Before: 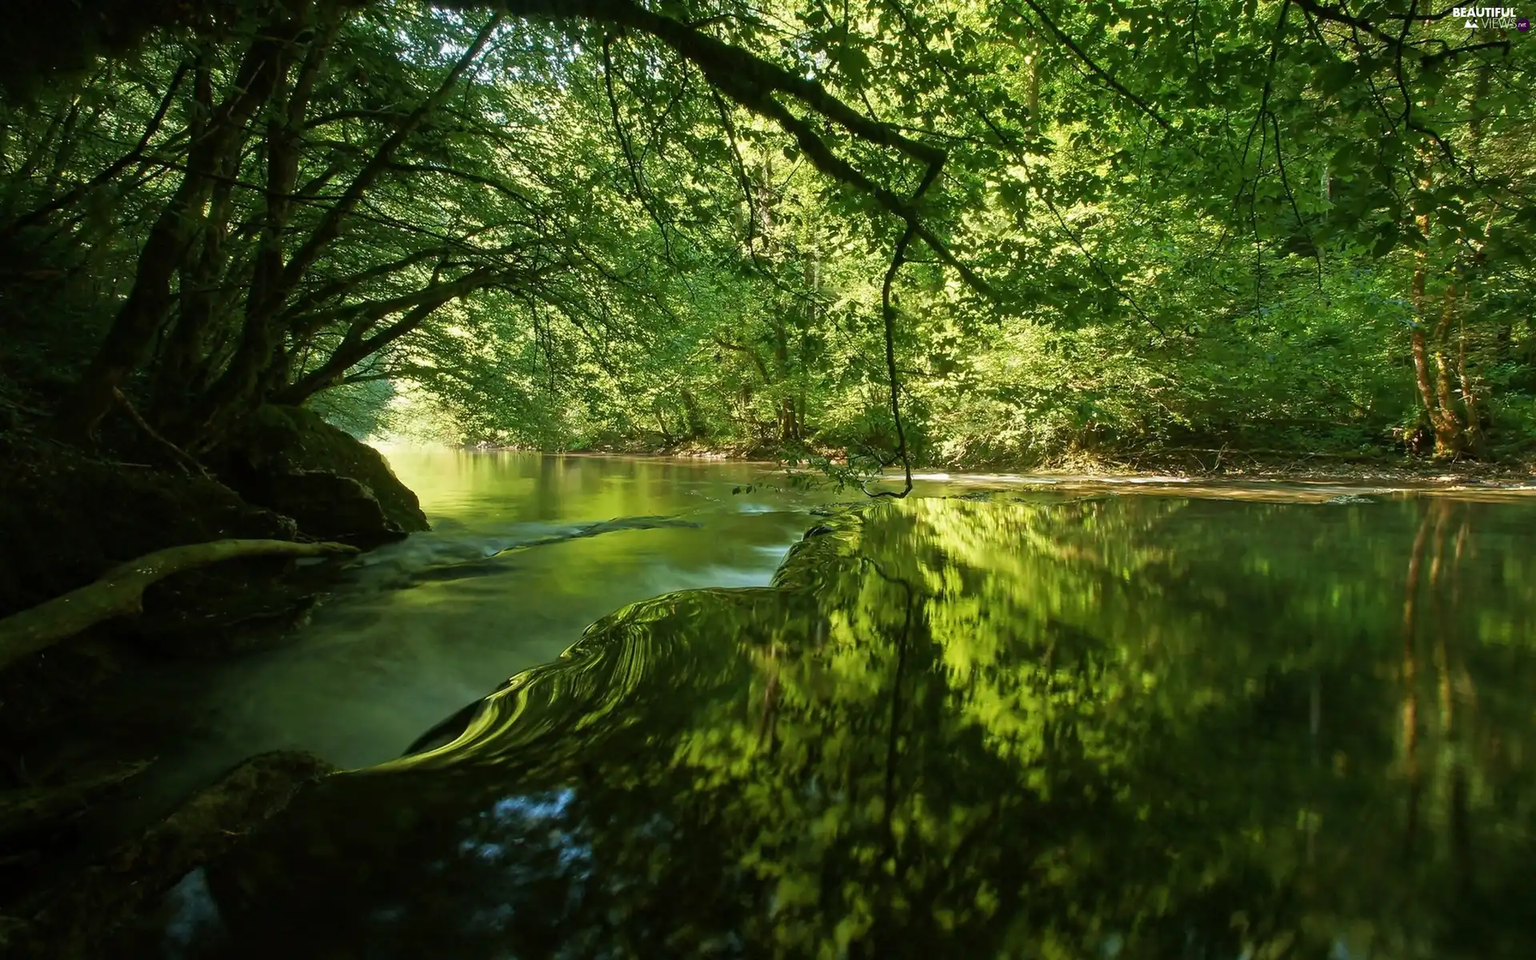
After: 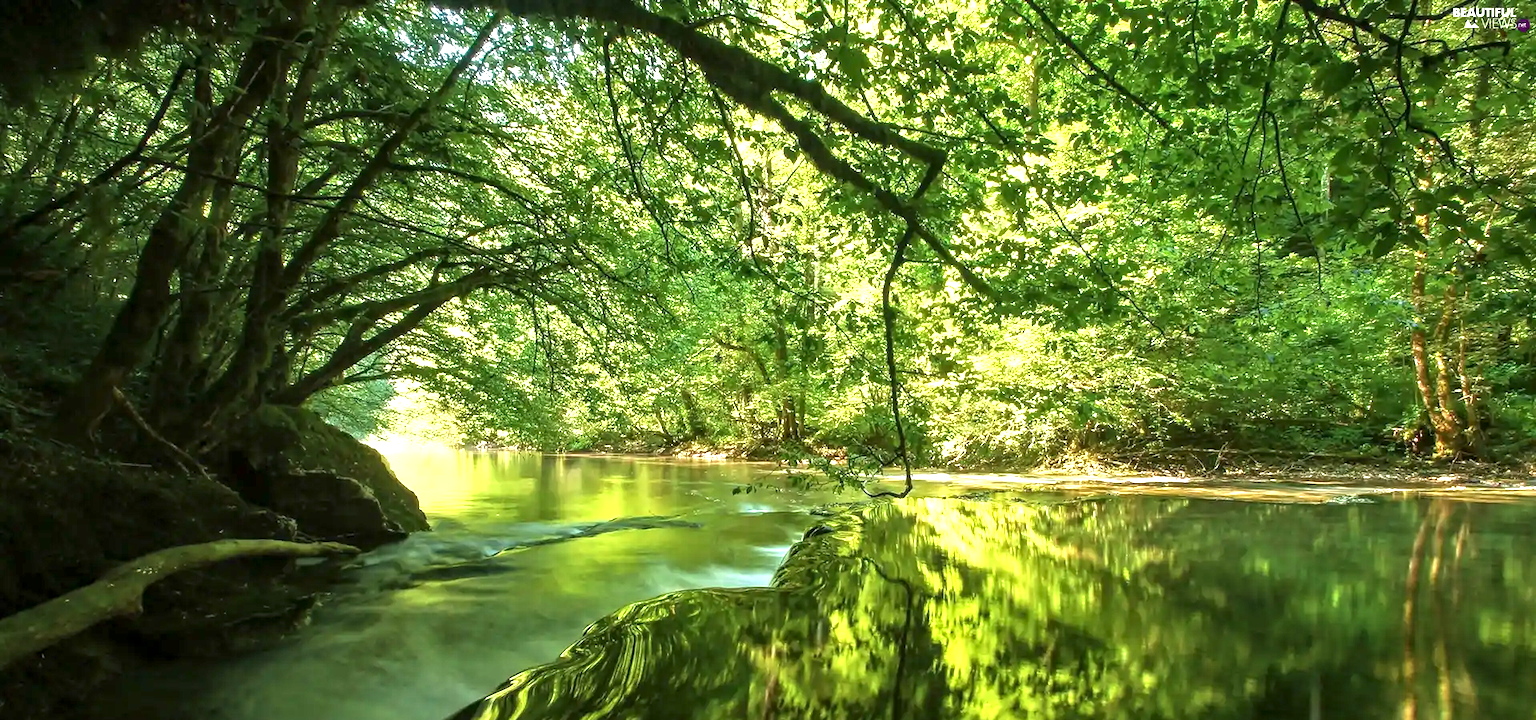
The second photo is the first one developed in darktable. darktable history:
crop: bottom 24.988%
local contrast: detail 130%
exposure: black level correction 0, exposure 1.199 EV, compensate exposure bias true, compensate highlight preservation false
